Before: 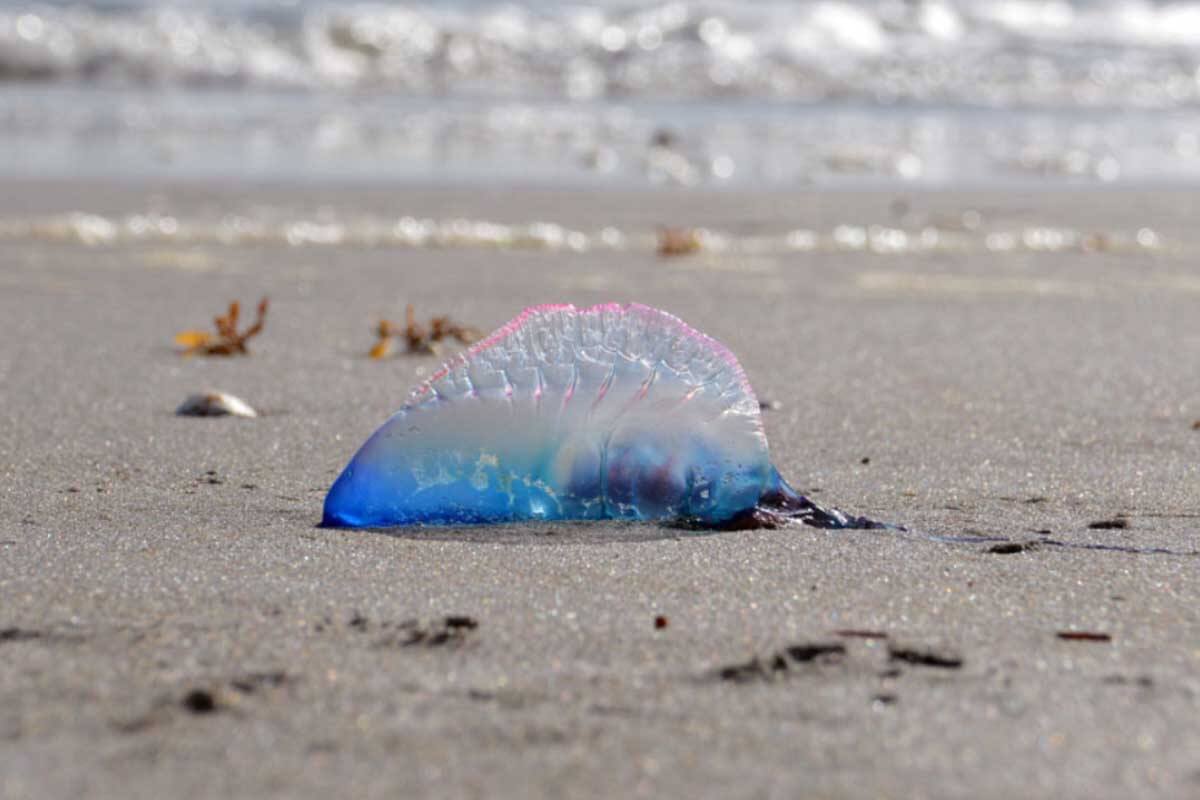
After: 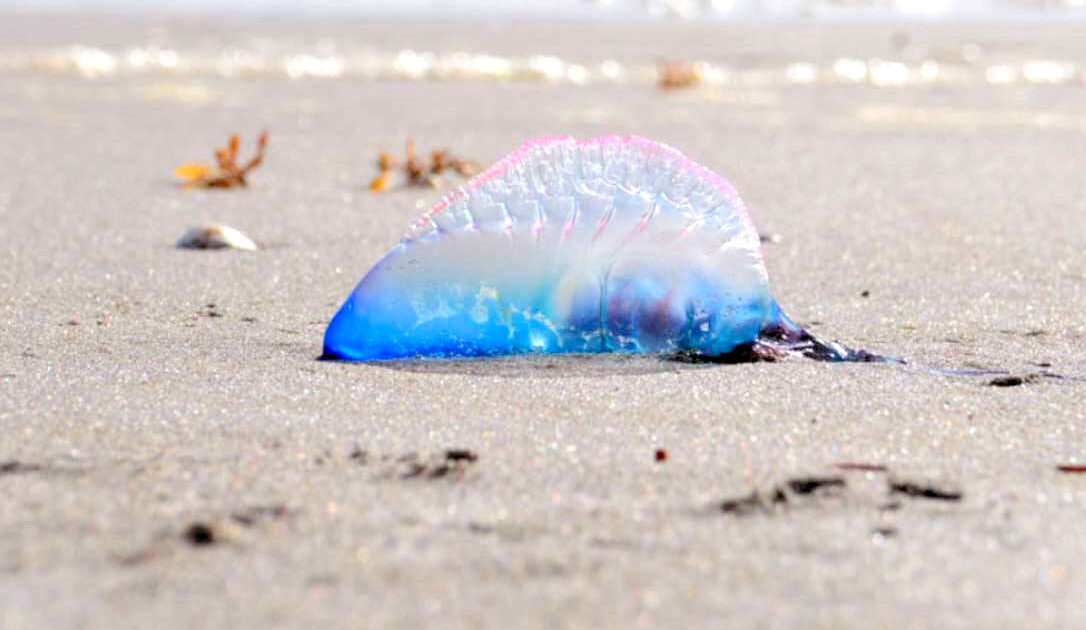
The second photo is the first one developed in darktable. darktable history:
crop: top 20.916%, right 9.437%, bottom 0.316%
levels: levels [0.036, 0.364, 0.827]
